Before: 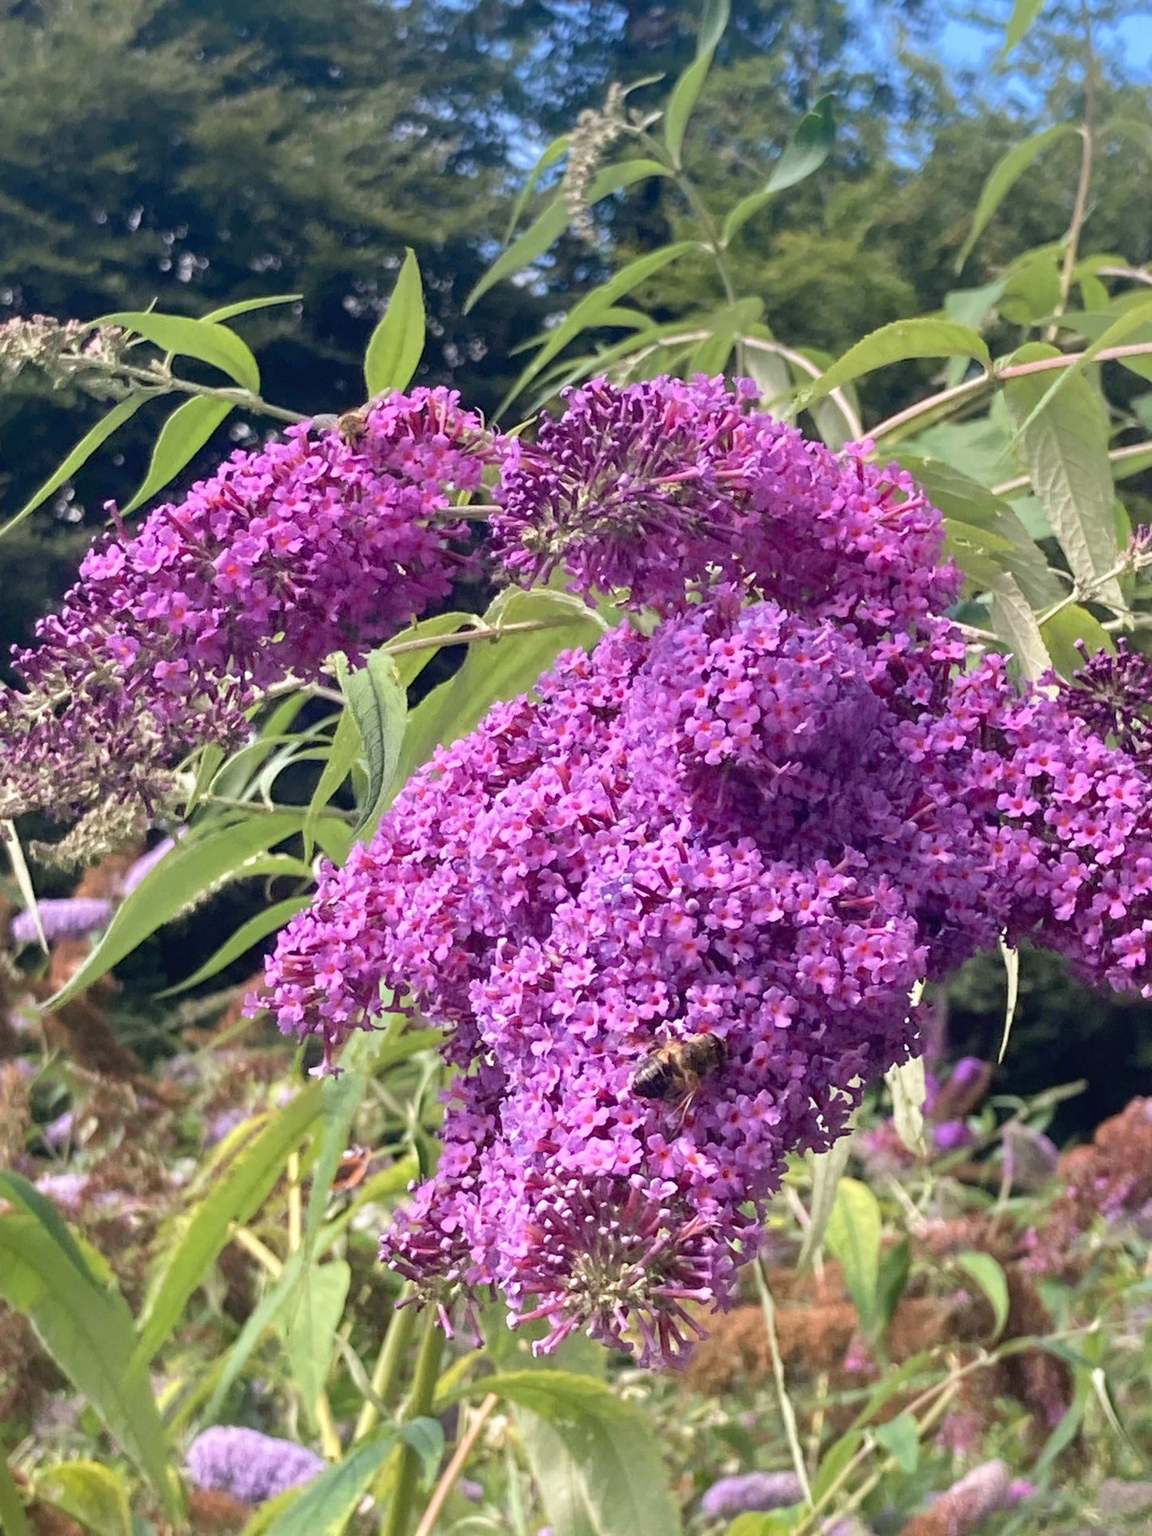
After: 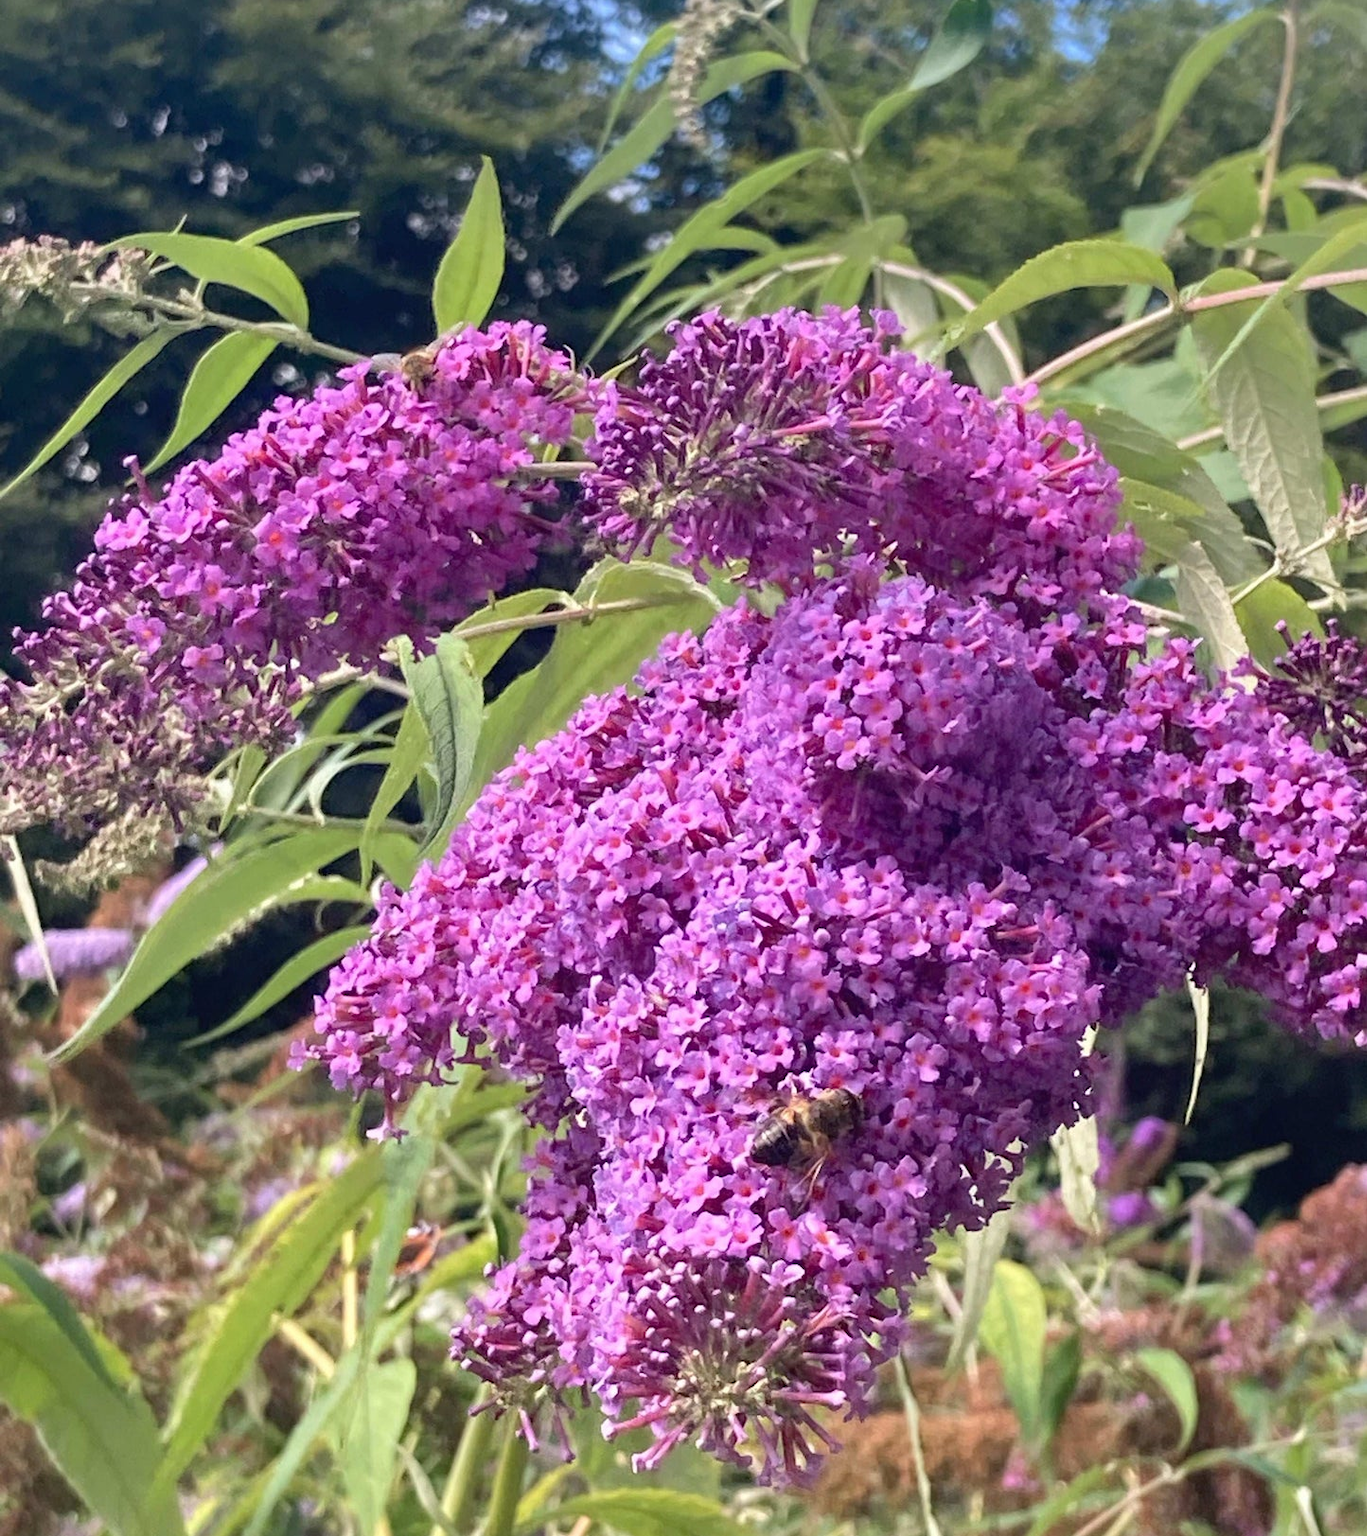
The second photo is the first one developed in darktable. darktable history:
crop: top 7.602%, bottom 8.165%
